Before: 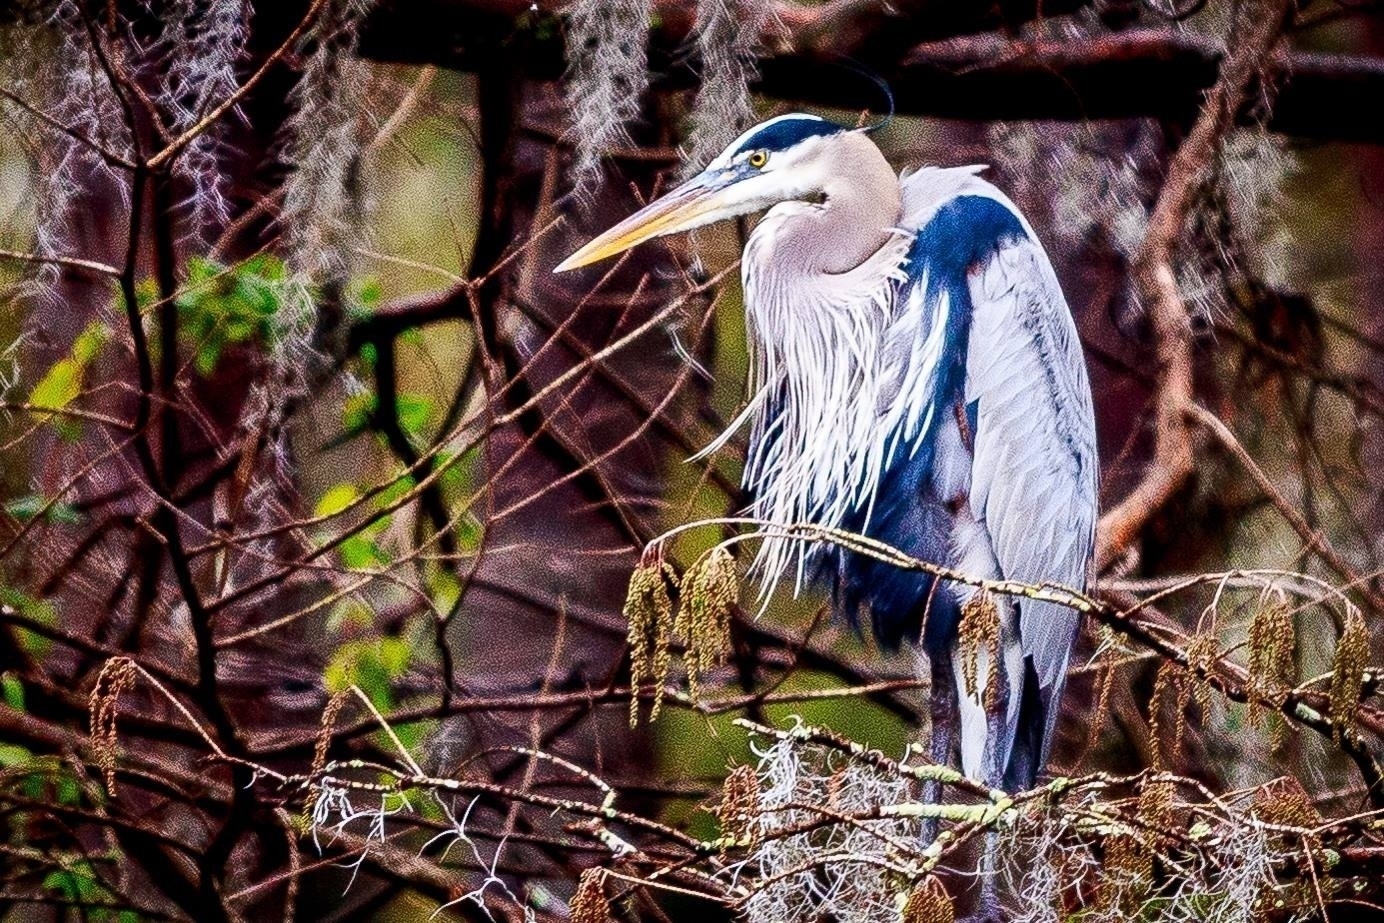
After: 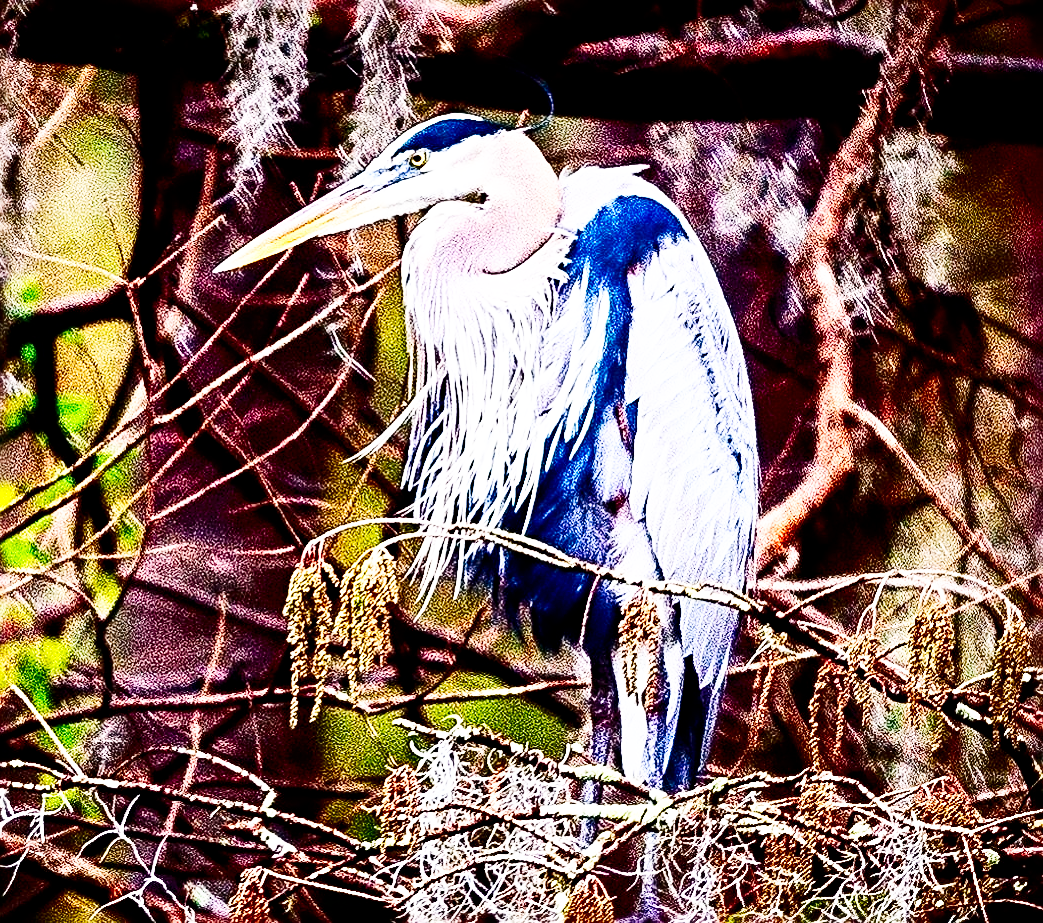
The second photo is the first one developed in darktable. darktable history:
sharpen: radius 4
exposure: black level correction 0.001, compensate highlight preservation false
crop and rotate: left 24.6%
contrast brightness saturation: contrast 0.21, brightness -0.11, saturation 0.21
base curve: curves: ch0 [(0, 0) (0.007, 0.004) (0.027, 0.03) (0.046, 0.07) (0.207, 0.54) (0.442, 0.872) (0.673, 0.972) (1, 1)], preserve colors none
